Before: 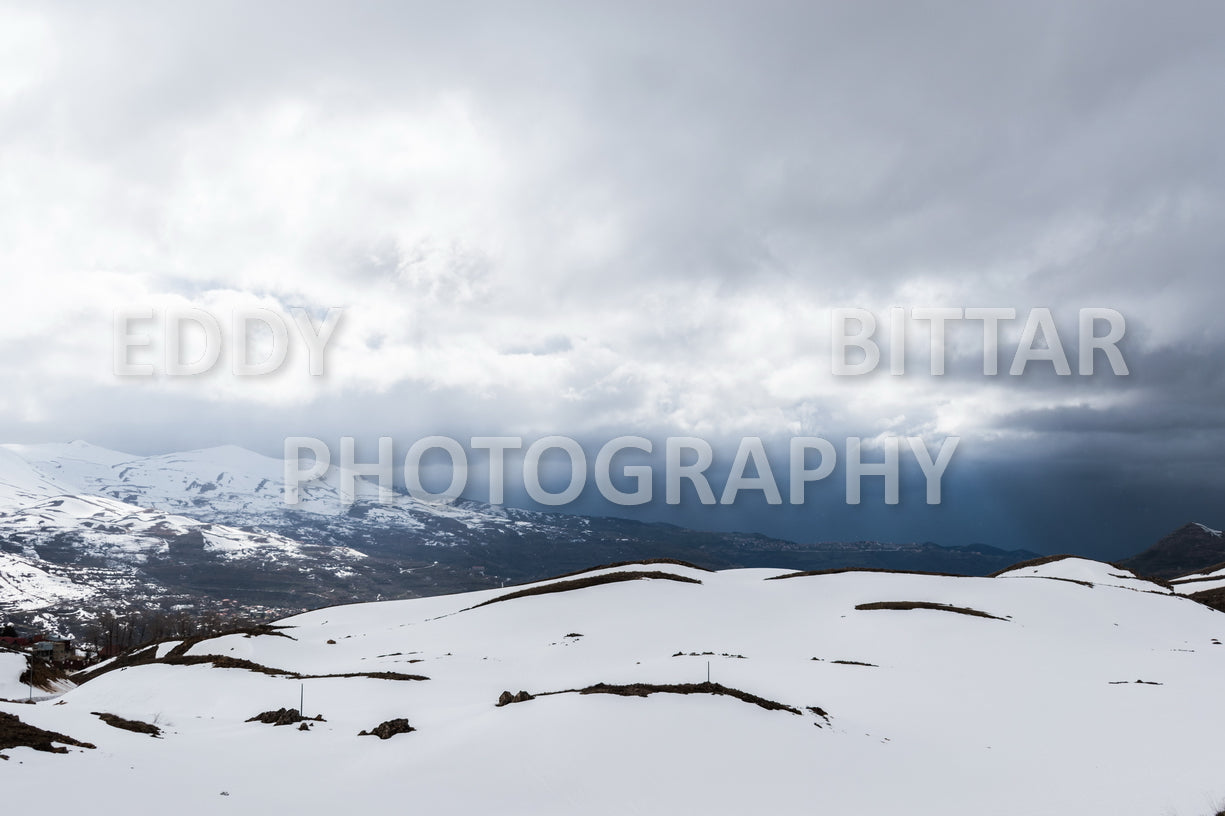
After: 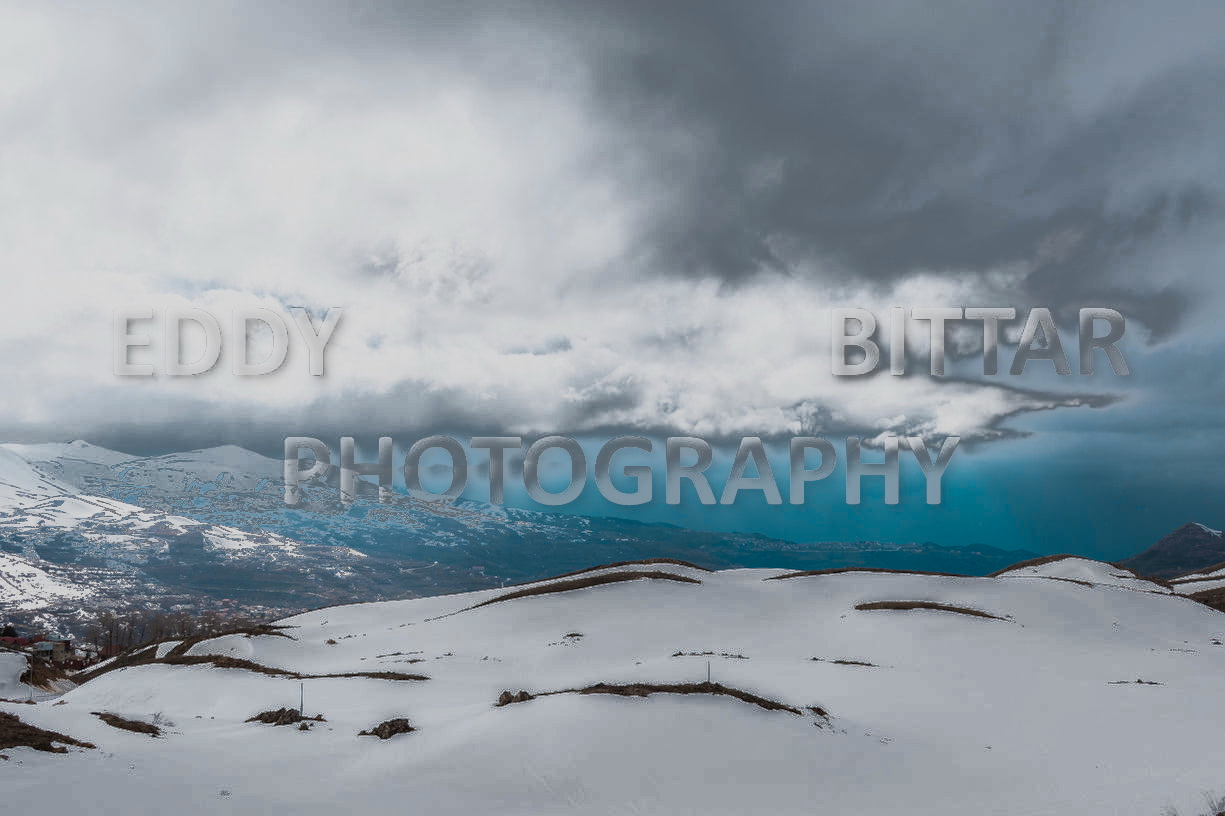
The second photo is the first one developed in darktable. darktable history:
fill light: exposure -0.73 EV, center 0.69, width 2.2
color balance rgb: perceptual saturation grading › global saturation -27.94%, hue shift -2.27°, contrast -21.26%
color zones: curves: ch0 [(0.254, 0.492) (0.724, 0.62)]; ch1 [(0.25, 0.528) (0.719, 0.796)]; ch2 [(0, 0.472) (0.25, 0.5) (0.73, 0.184)]
